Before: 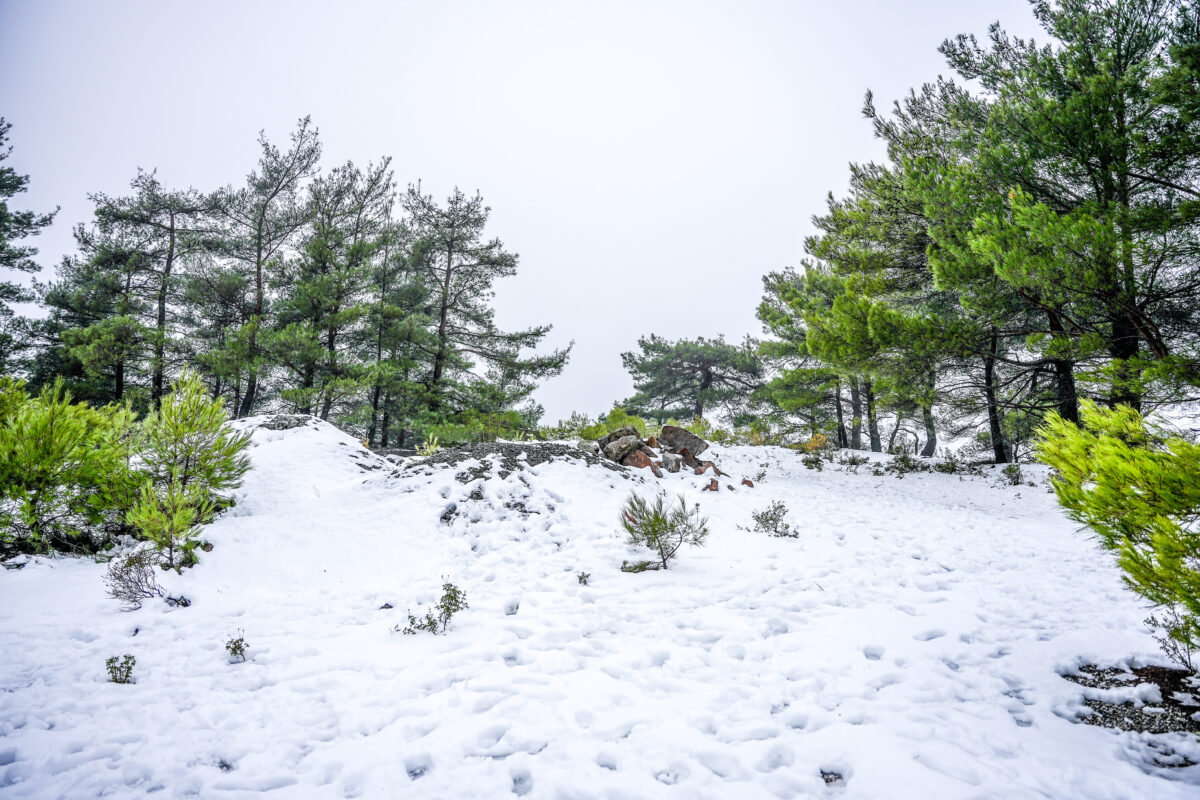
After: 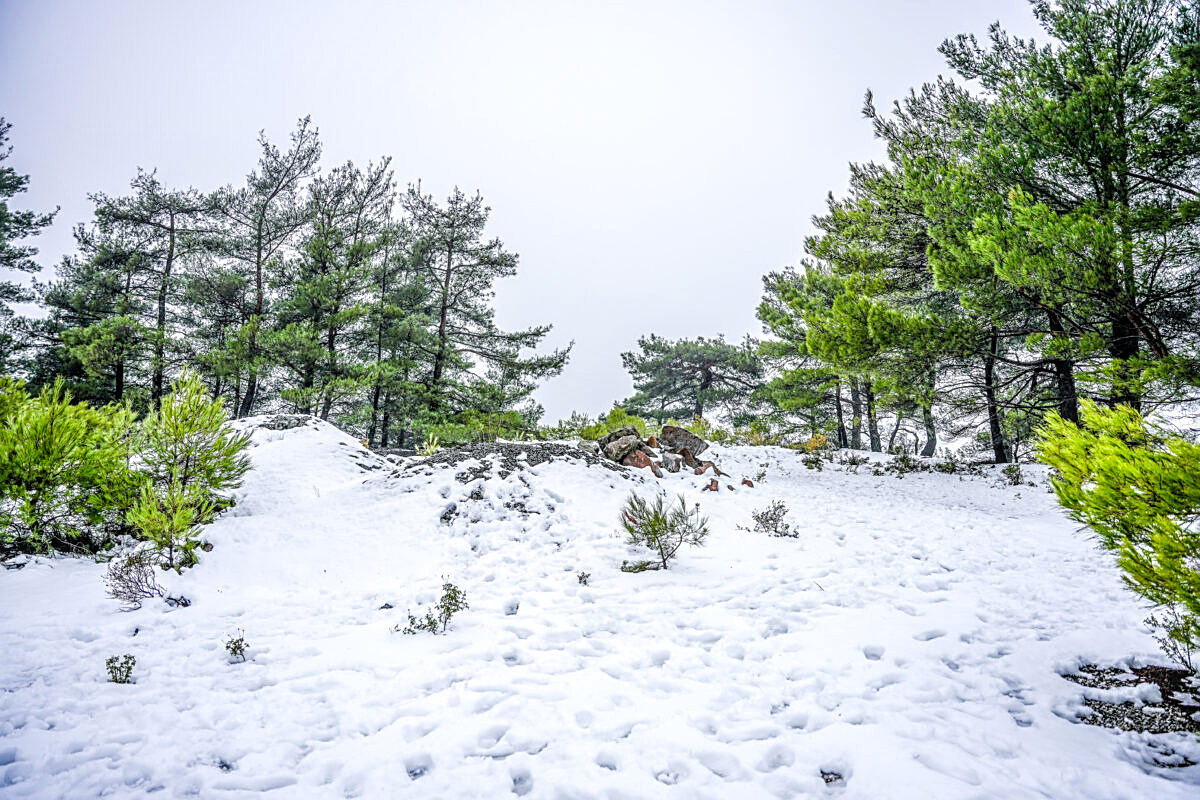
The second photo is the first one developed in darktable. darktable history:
color balance rgb: perceptual saturation grading › global saturation 2.914%, perceptual brilliance grading › mid-tones 9.766%, perceptual brilliance grading › shadows 14.941%
local contrast: on, module defaults
sharpen: on, module defaults
